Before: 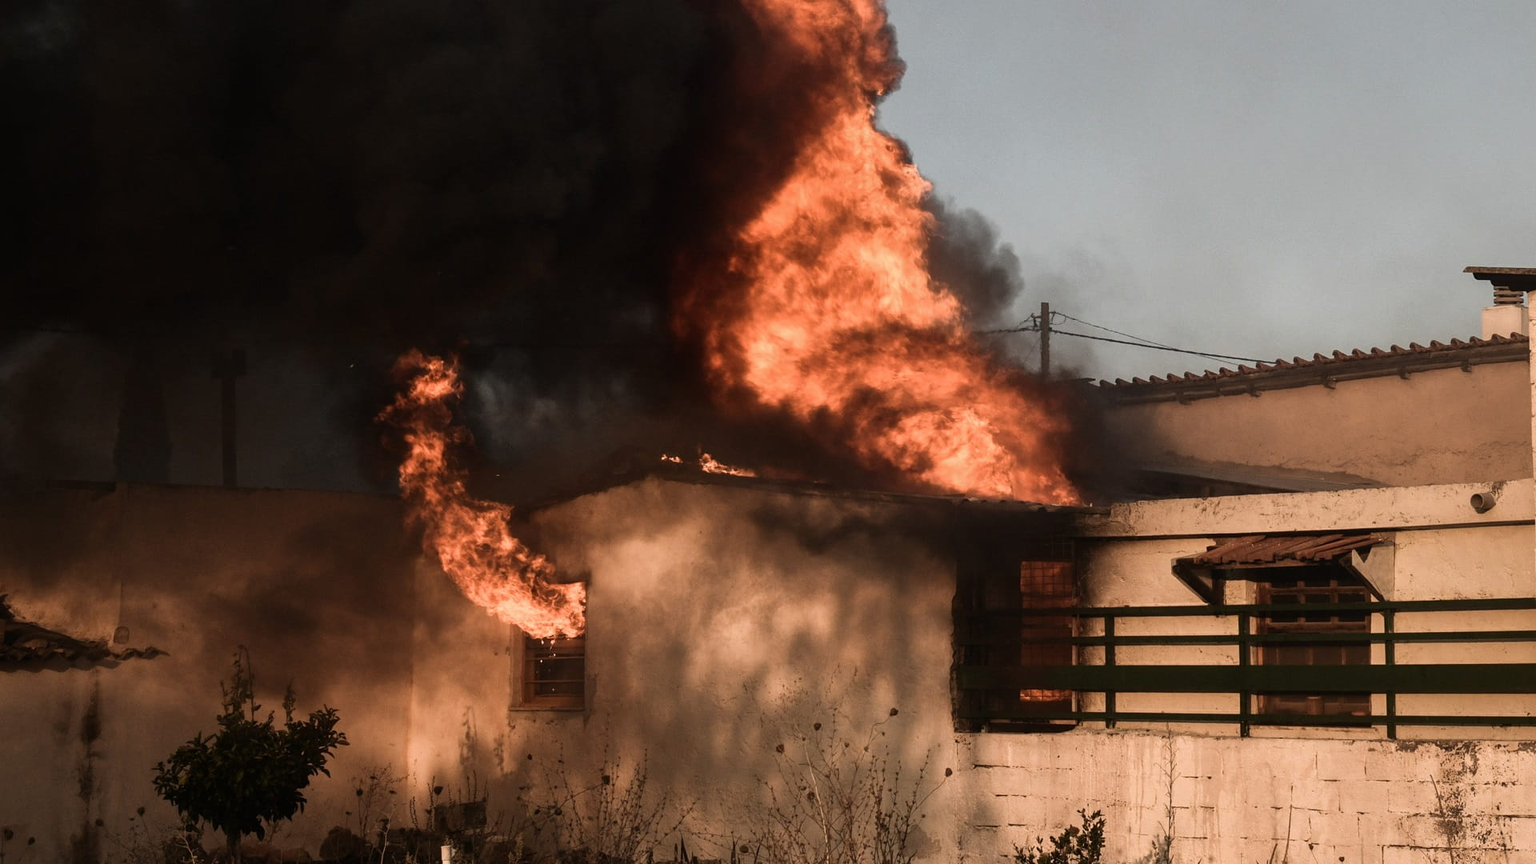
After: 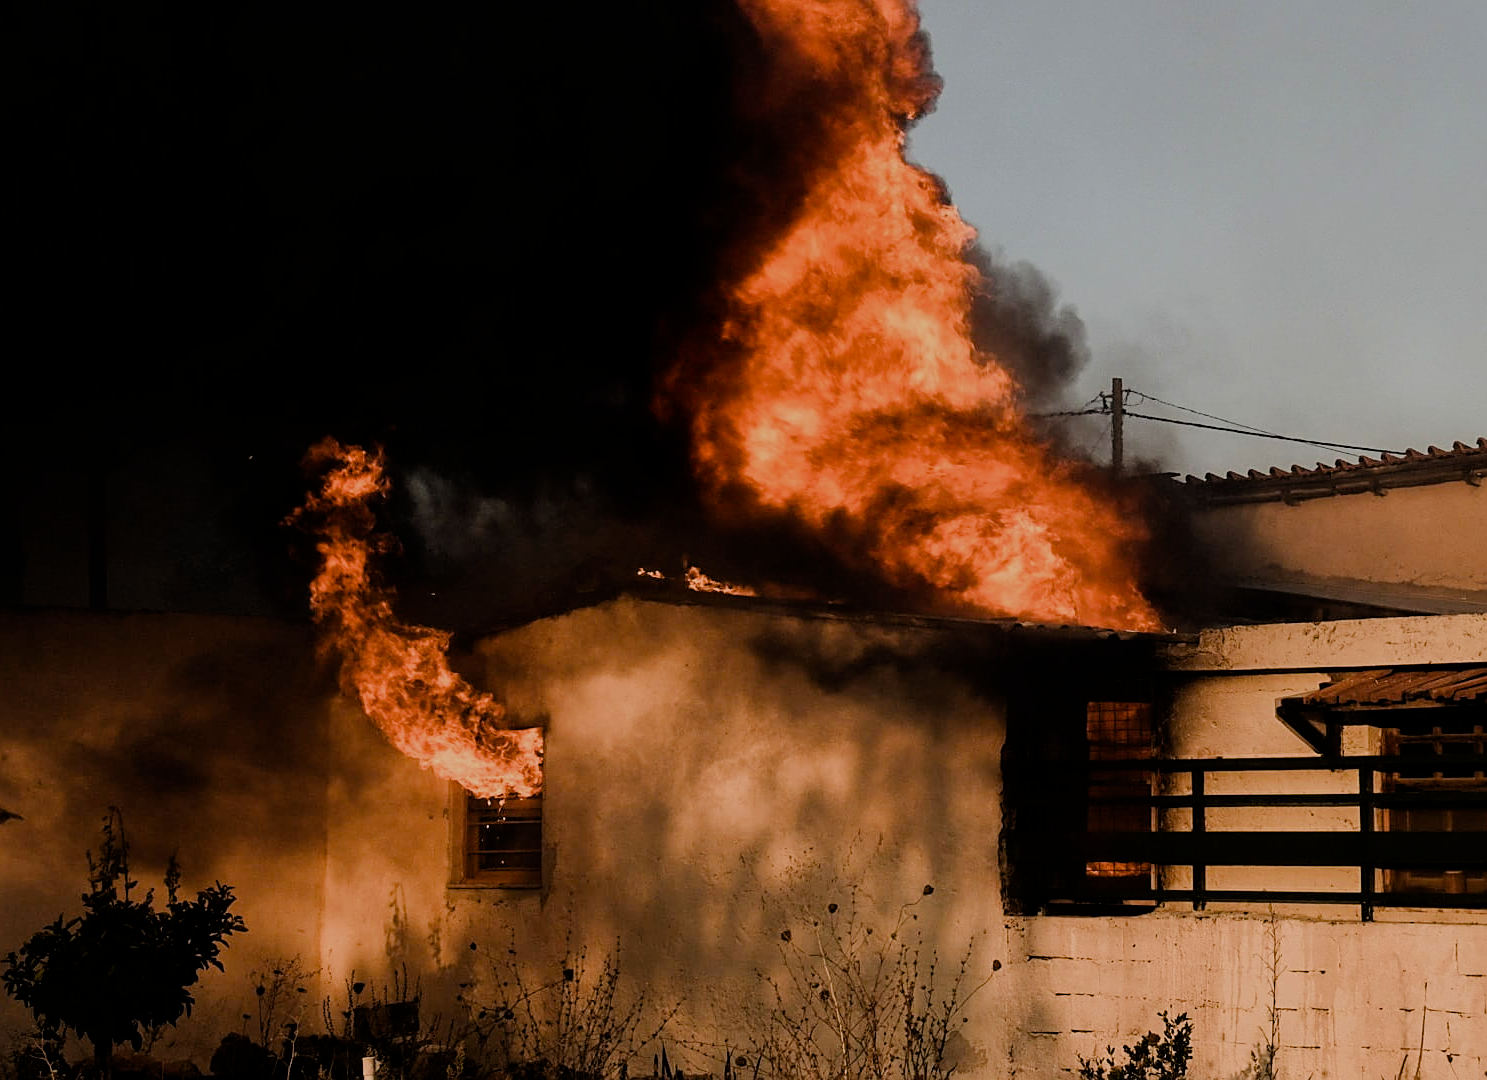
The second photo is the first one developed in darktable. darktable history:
white balance: emerald 1
exposure: exposure -0.151 EV, compensate highlight preservation false
sharpen: on, module defaults
crop: left 9.88%, right 12.664%
color balance rgb: linear chroma grading › global chroma 8.12%, perceptual saturation grading › global saturation 9.07%, perceptual saturation grading › highlights -13.84%, perceptual saturation grading › mid-tones 14.88%, perceptual saturation grading › shadows 22.8%, perceptual brilliance grading › highlights 2.61%, global vibrance 12.07%
filmic rgb: black relative exposure -6.15 EV, white relative exposure 6.96 EV, hardness 2.23, color science v6 (2022)
